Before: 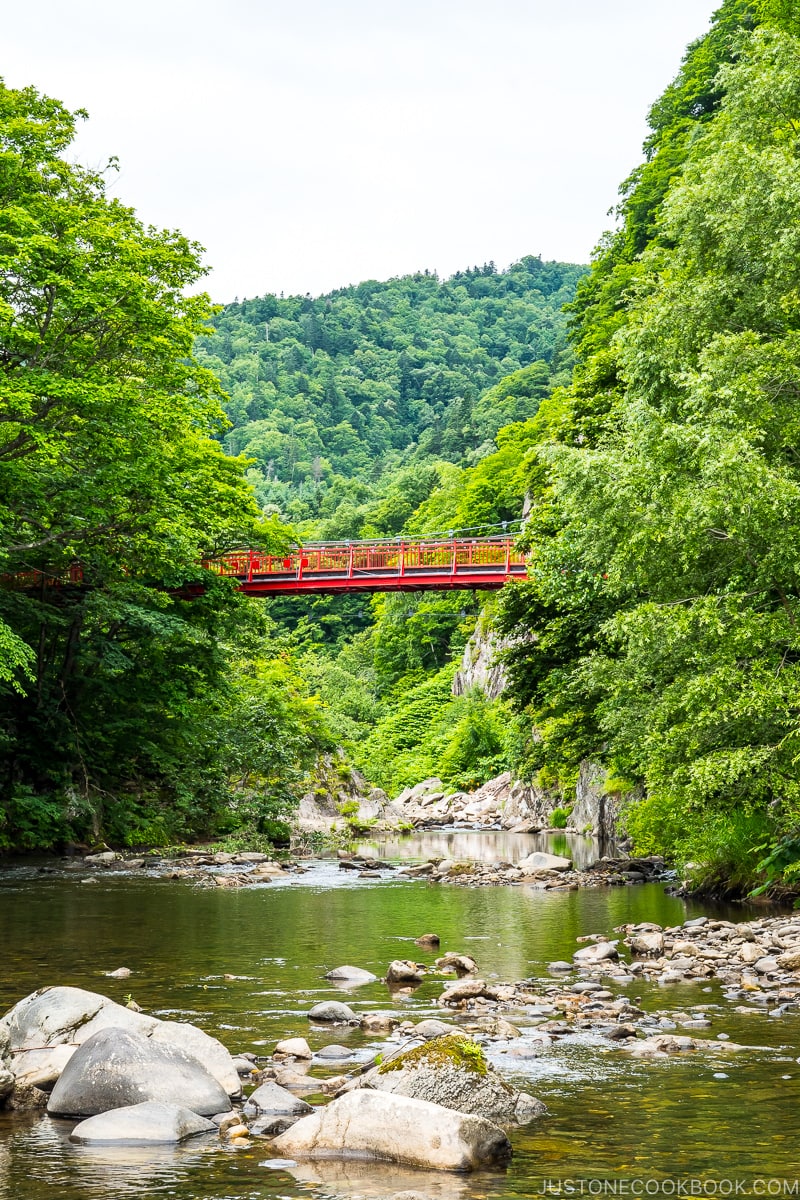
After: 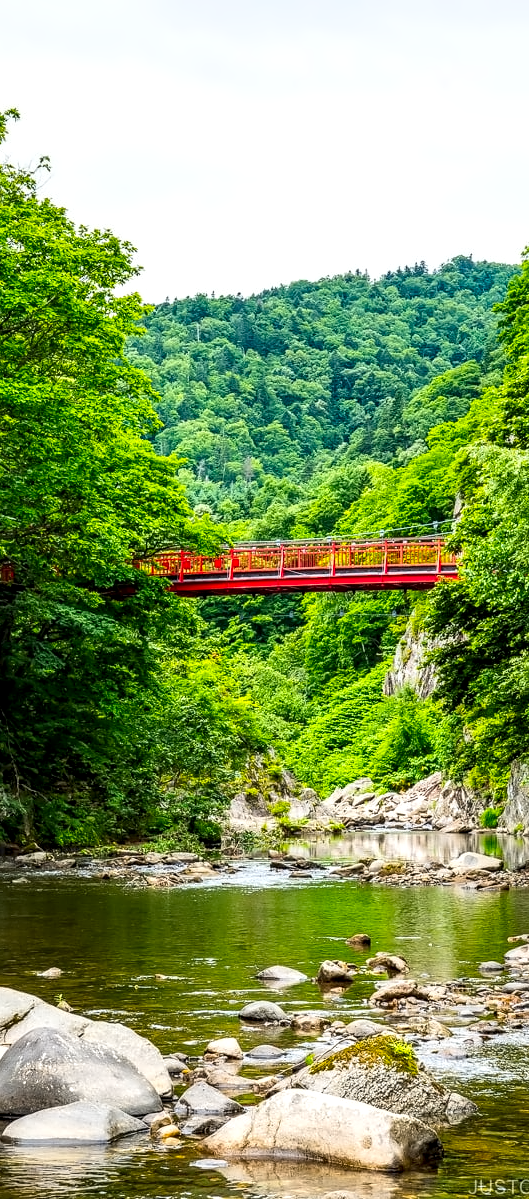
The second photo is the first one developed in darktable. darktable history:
contrast brightness saturation: brightness -0.023, saturation 0.35
local contrast: highlights 30%, shadows 73%, midtone range 0.749
contrast equalizer: octaves 7, y [[0.5 ×4, 0.524, 0.59], [0.5 ×6], [0.5 ×6], [0, 0, 0, 0.01, 0.045, 0.012], [0, 0, 0, 0.044, 0.195, 0.131]]
crop and rotate: left 8.628%, right 25.174%
